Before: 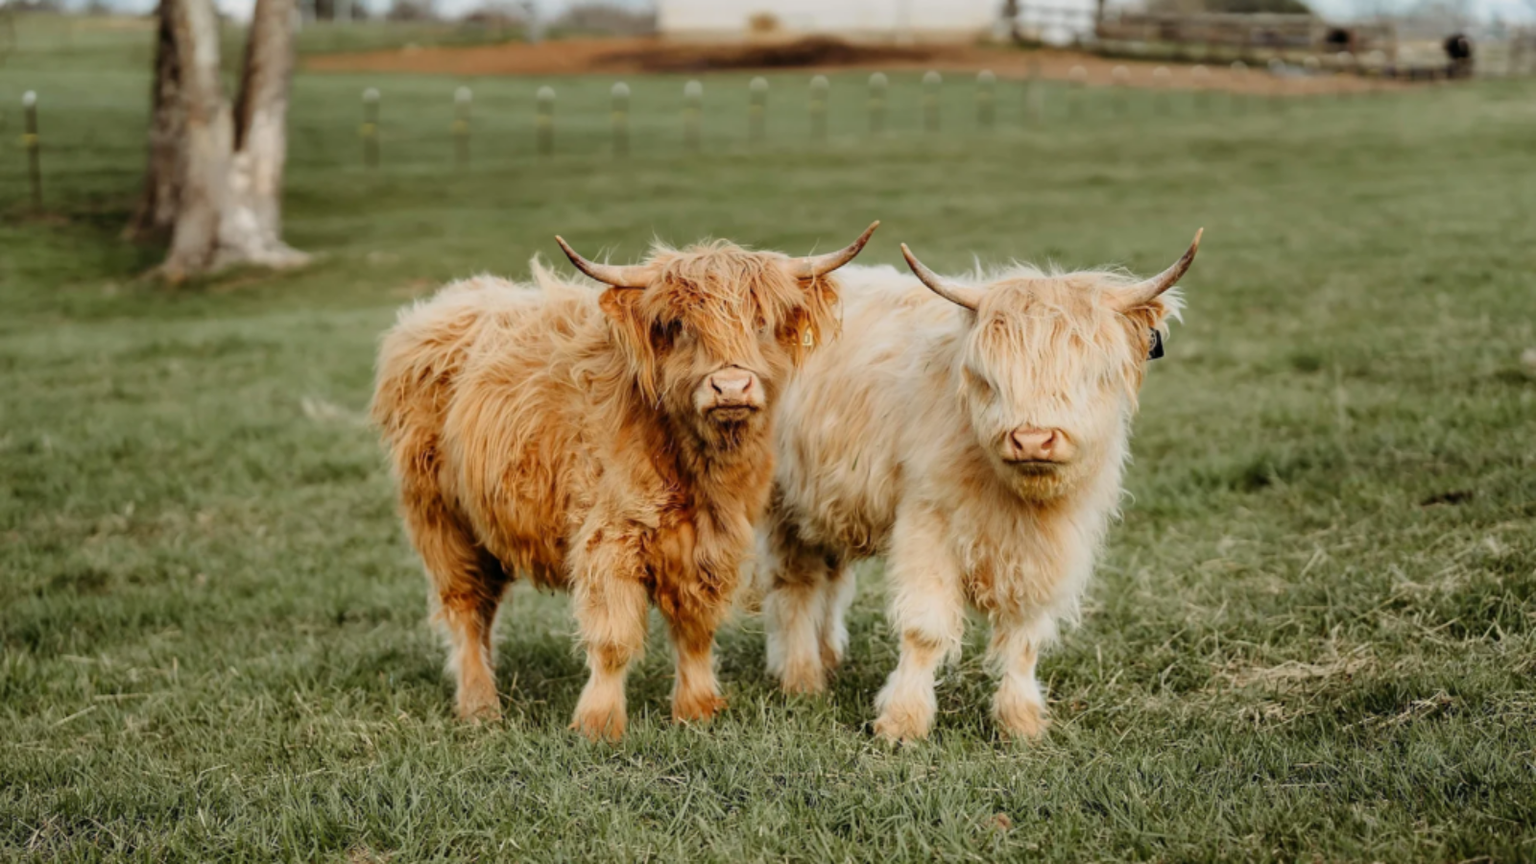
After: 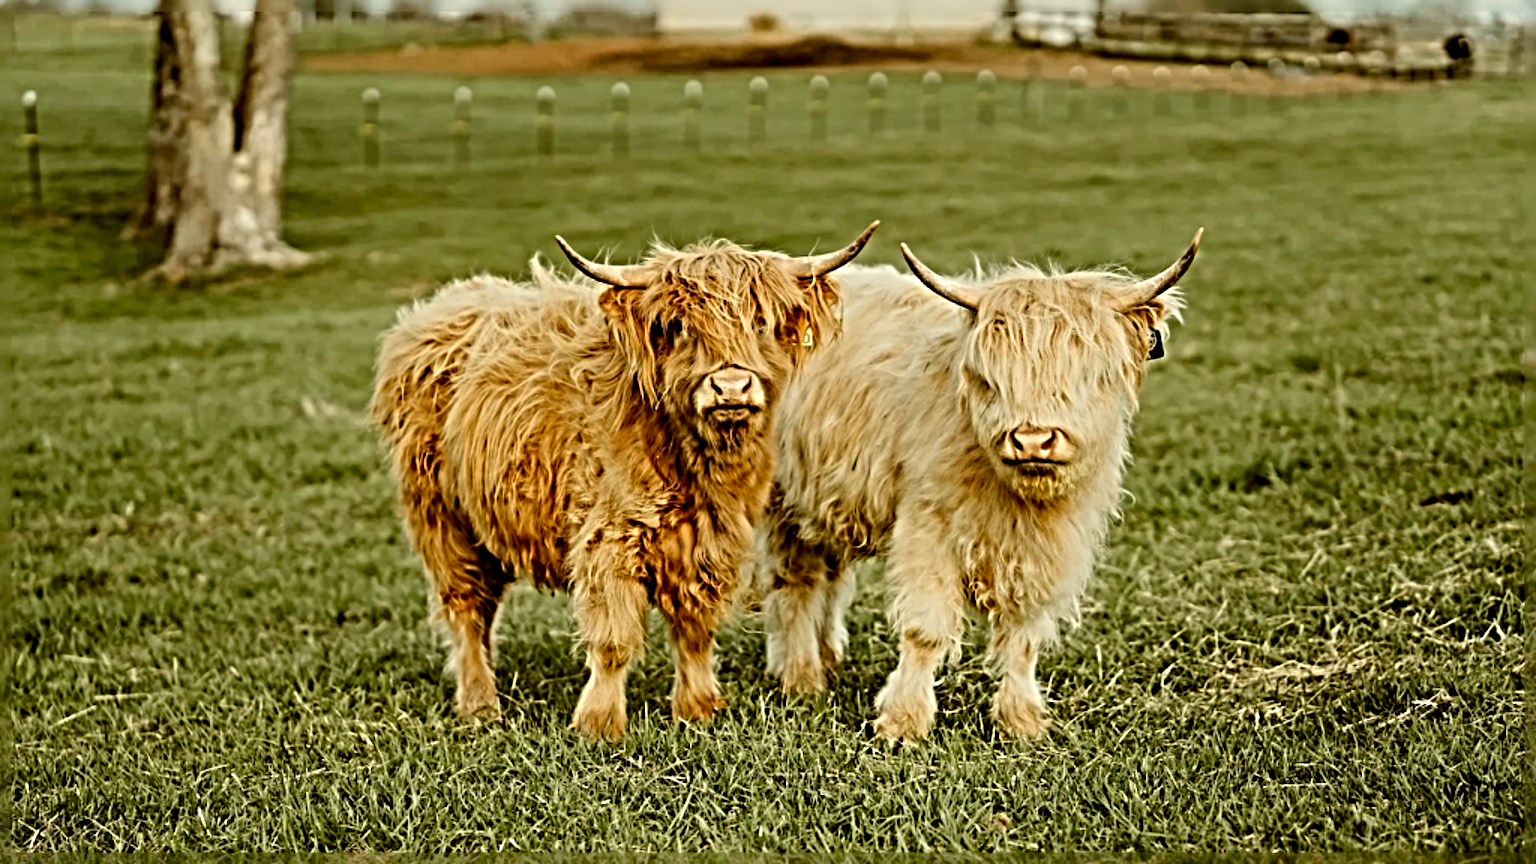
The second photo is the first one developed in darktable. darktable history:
sharpen: radius 6.279, amount 1.81, threshold 0.029
color correction: highlights a* -1.8, highlights b* 10.16, shadows a* 0.319, shadows b* 19.85
